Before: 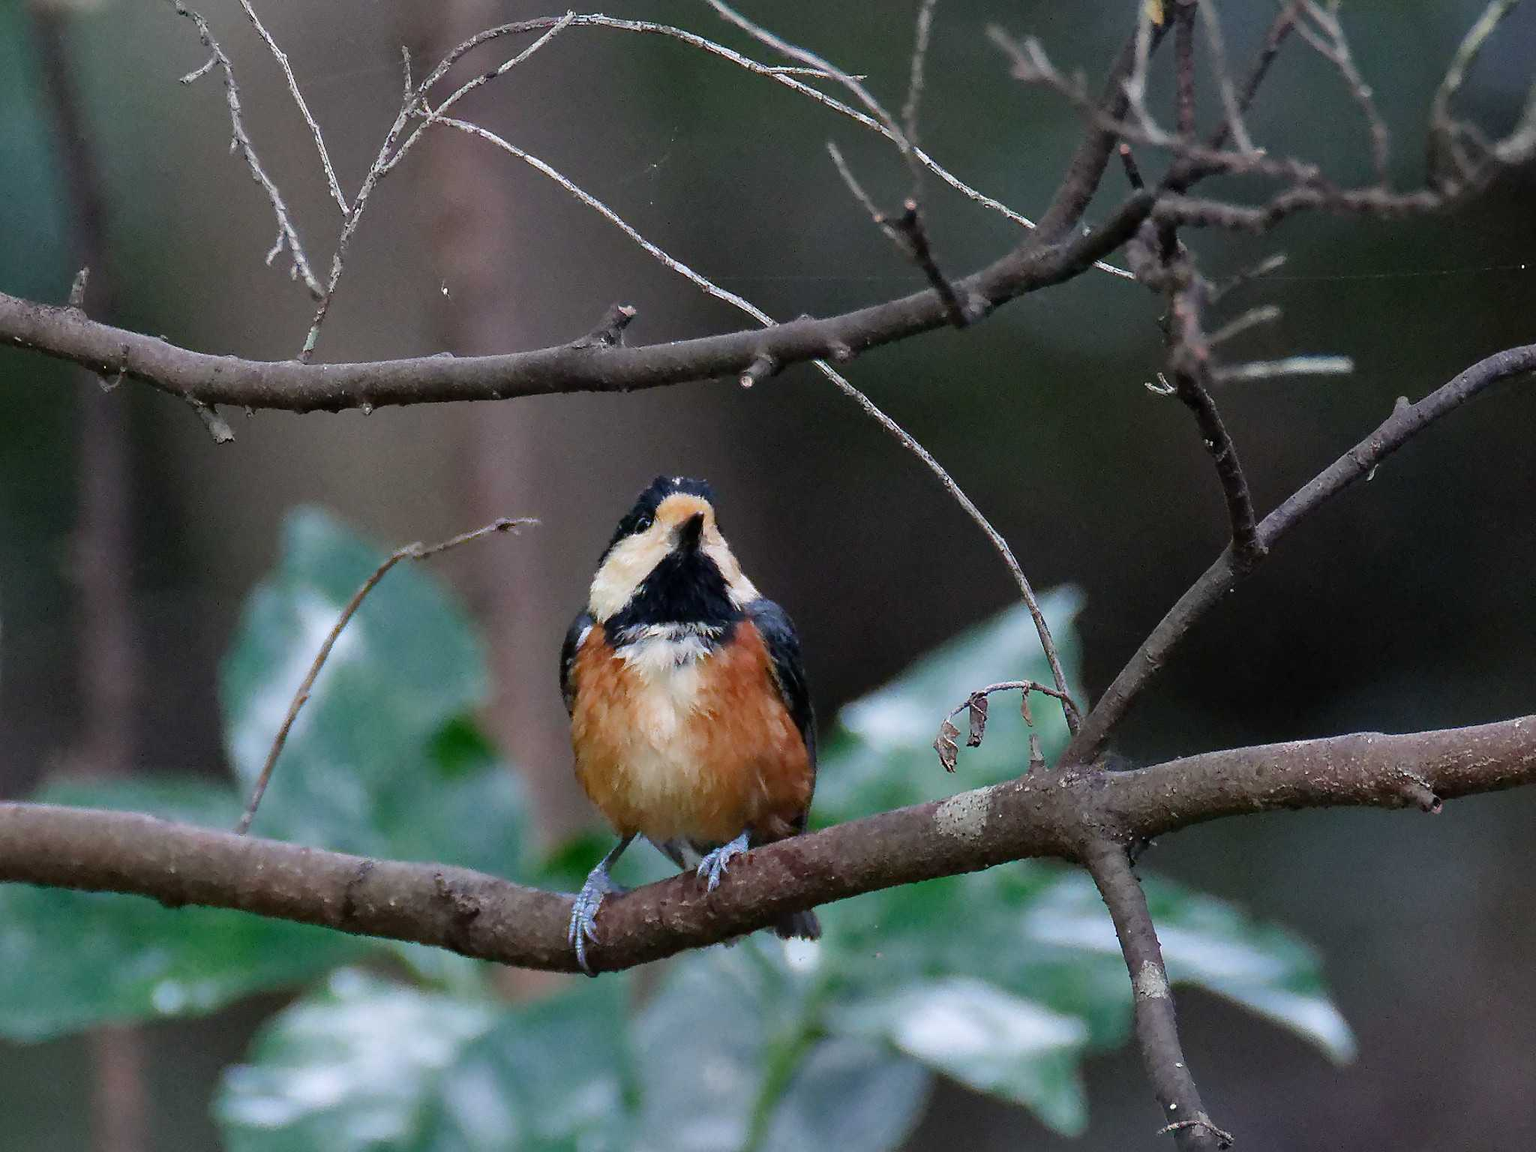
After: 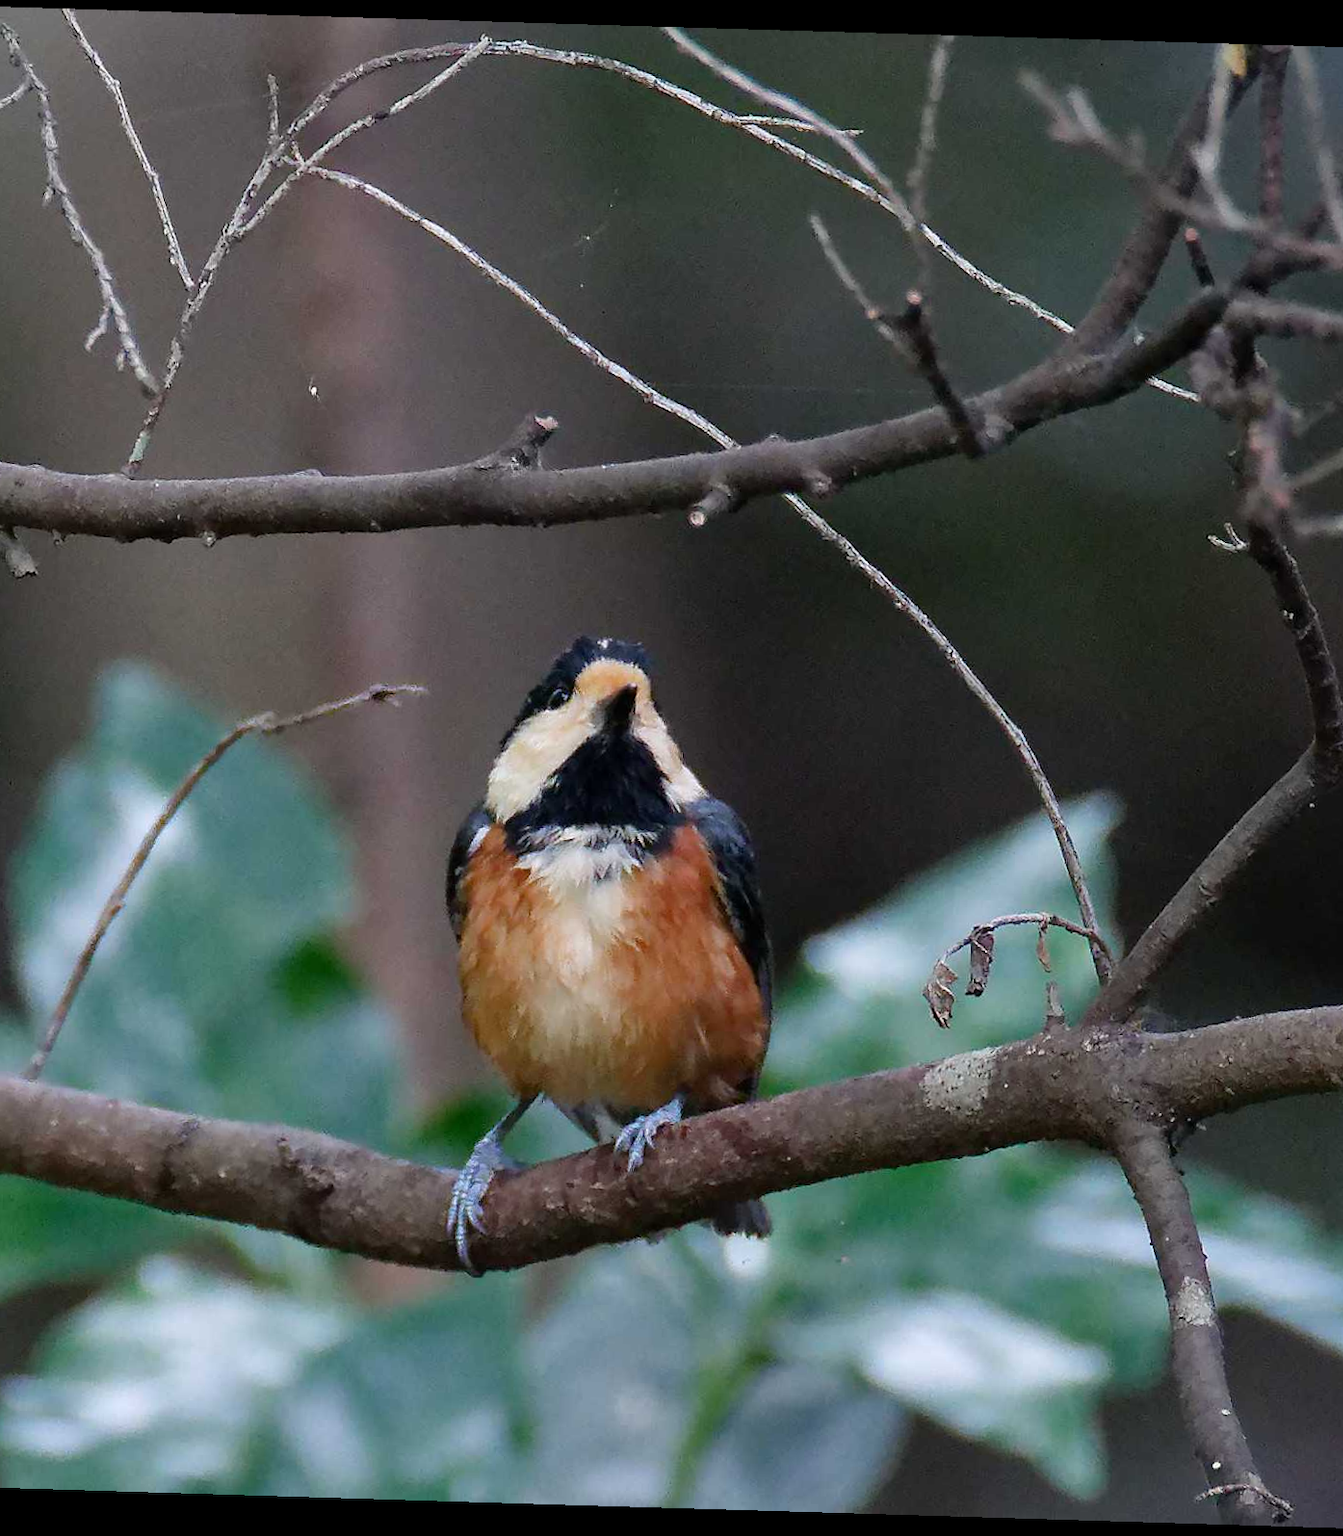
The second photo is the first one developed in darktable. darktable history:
crop and rotate: left 14.436%, right 18.898%
rotate and perspective: rotation 1.72°, automatic cropping off
